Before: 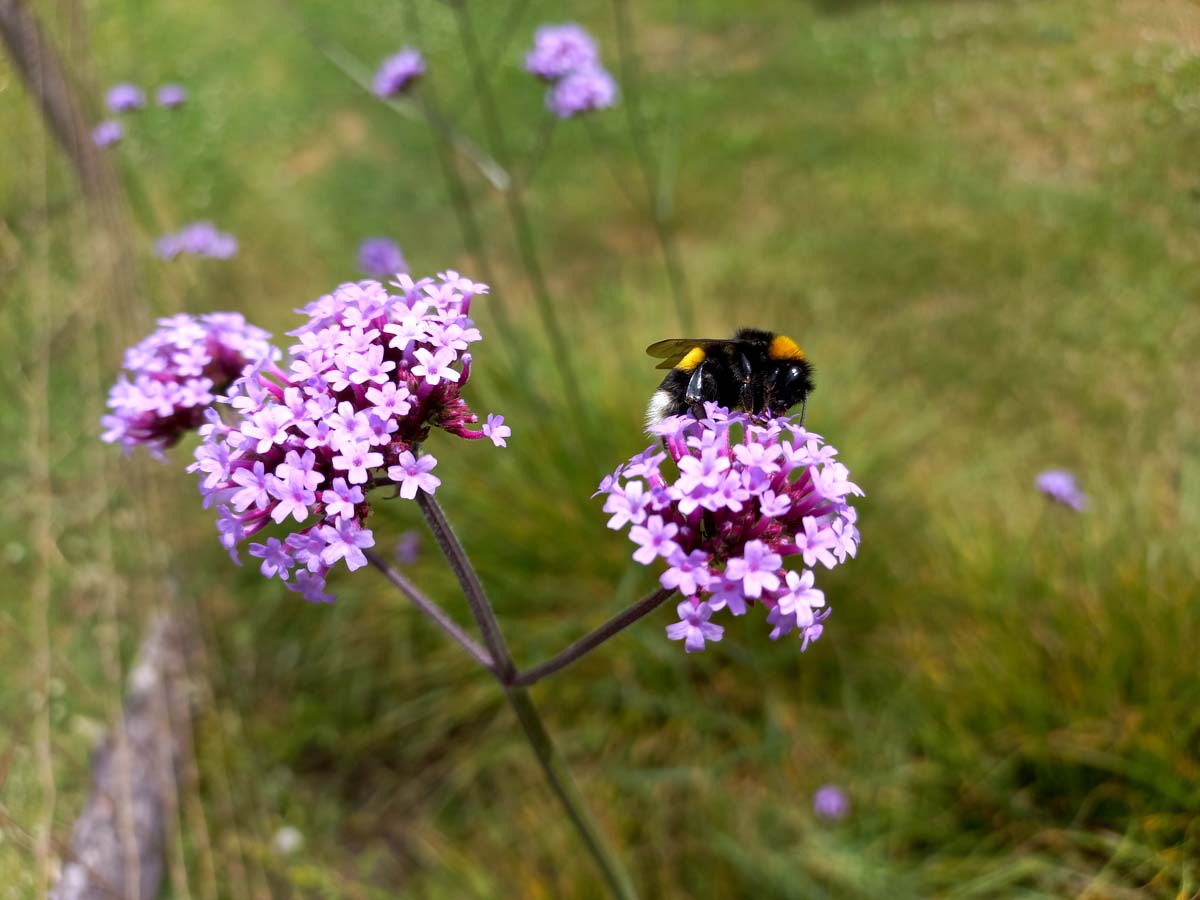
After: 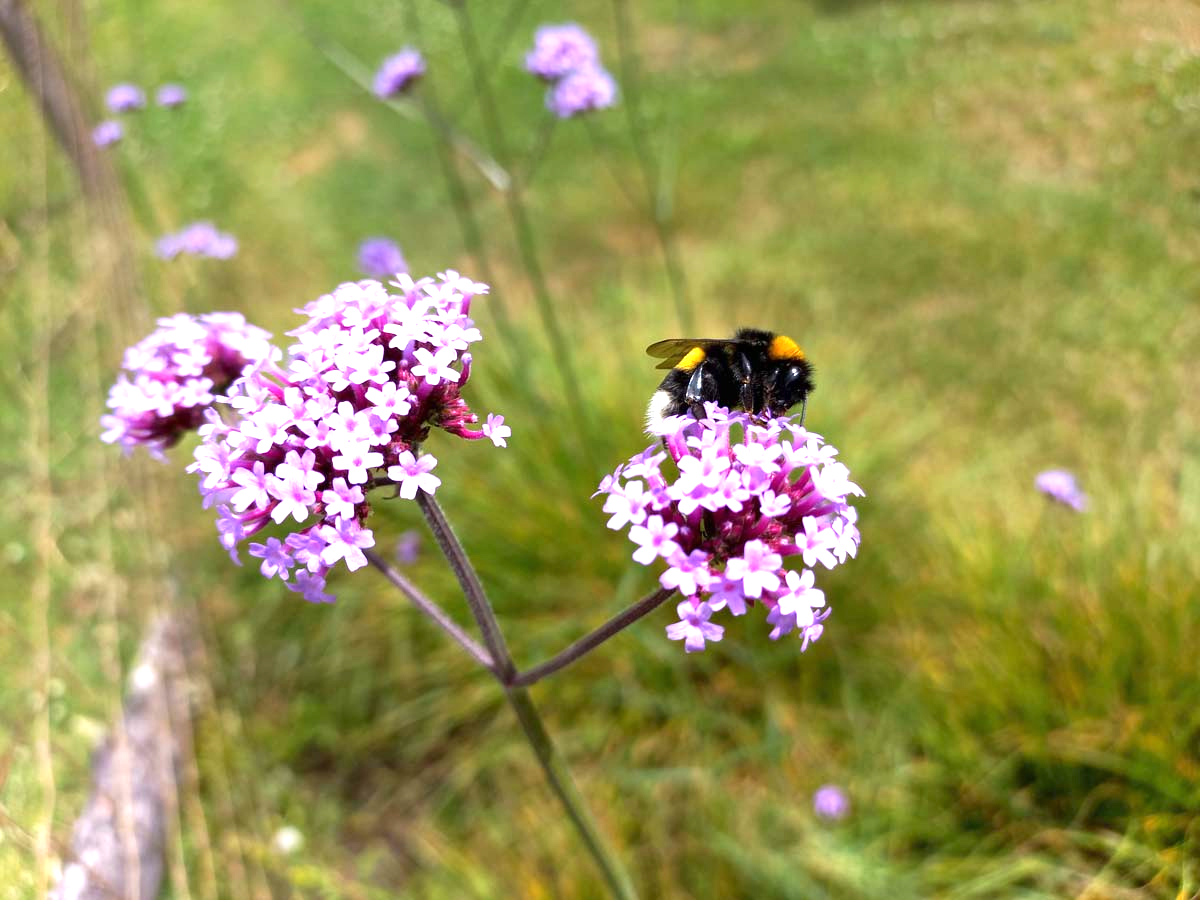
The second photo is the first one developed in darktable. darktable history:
exposure: black level correction 0, exposure 1.2 EV, compensate exposure bias true, compensate highlight preservation false
graduated density: on, module defaults
